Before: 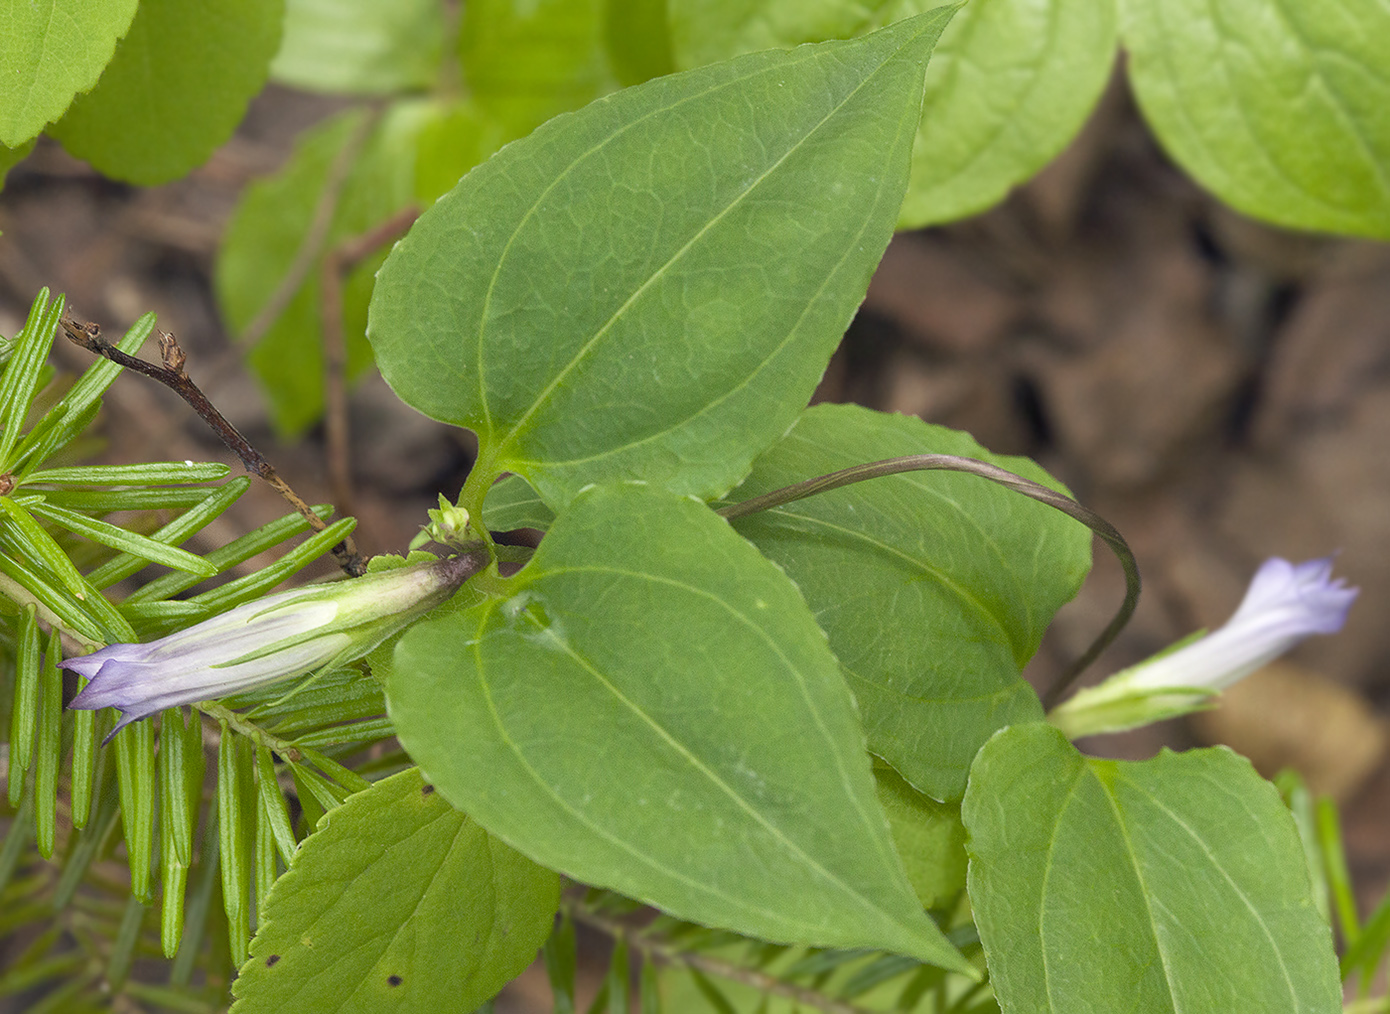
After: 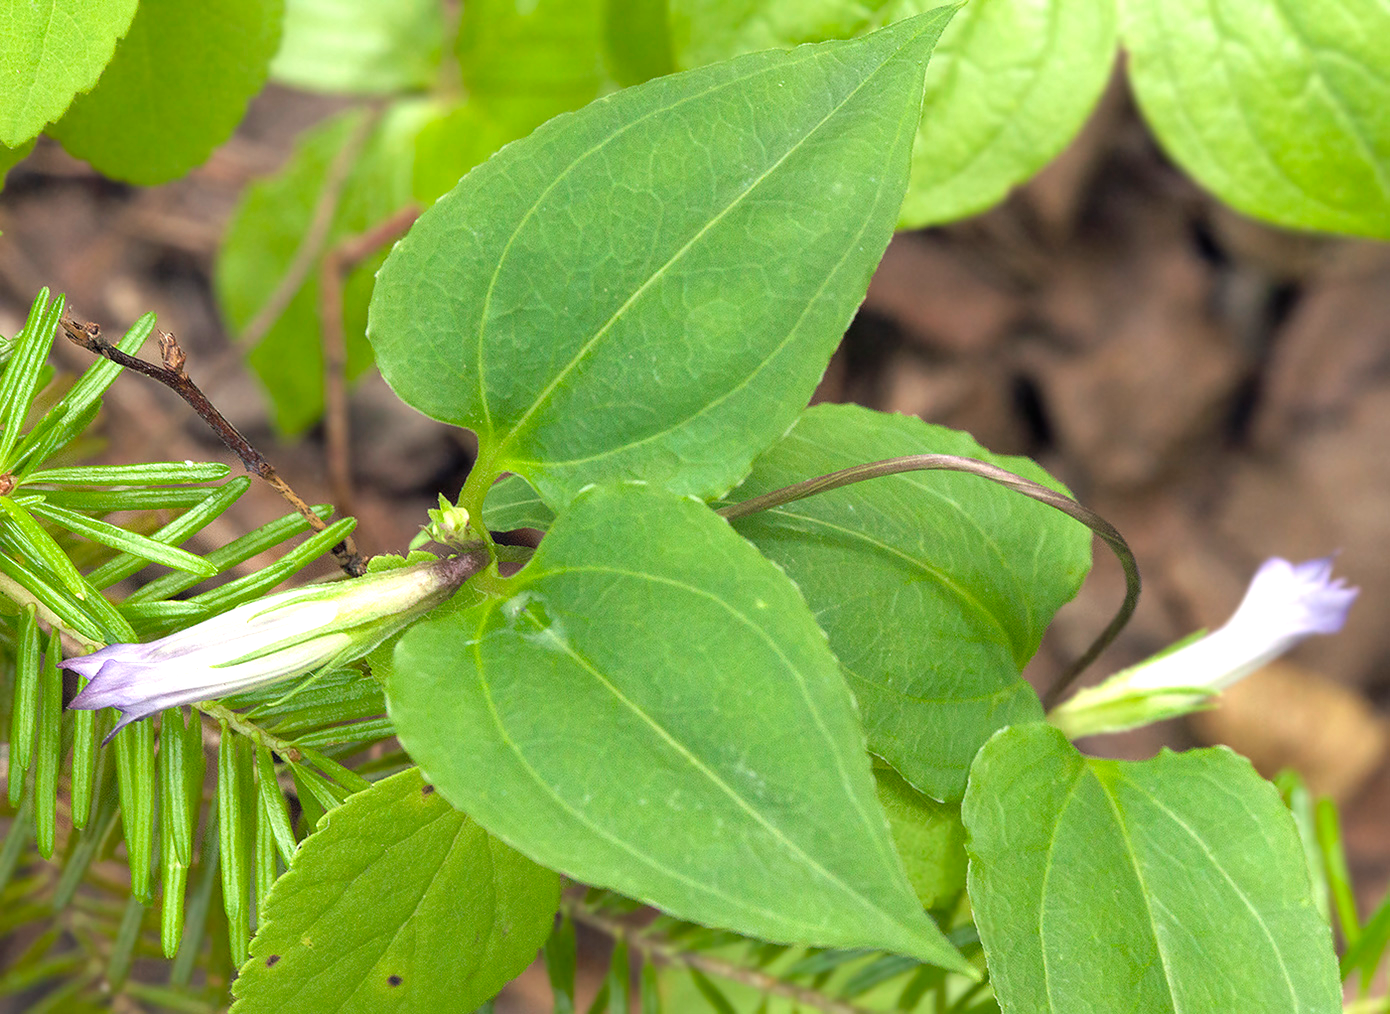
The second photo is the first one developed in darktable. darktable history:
tone equalizer: -8 EV -0.725 EV, -7 EV -0.728 EV, -6 EV -0.617 EV, -5 EV -0.398 EV, -3 EV 0.381 EV, -2 EV 0.6 EV, -1 EV 0.7 EV, +0 EV 0.761 EV, smoothing 1
